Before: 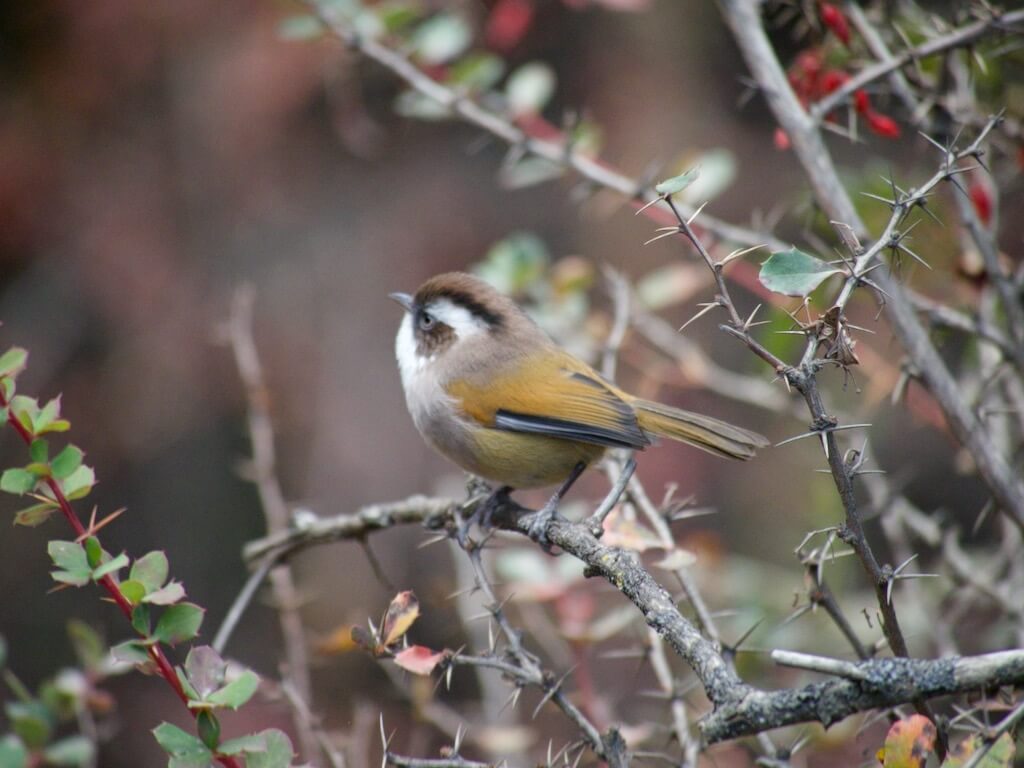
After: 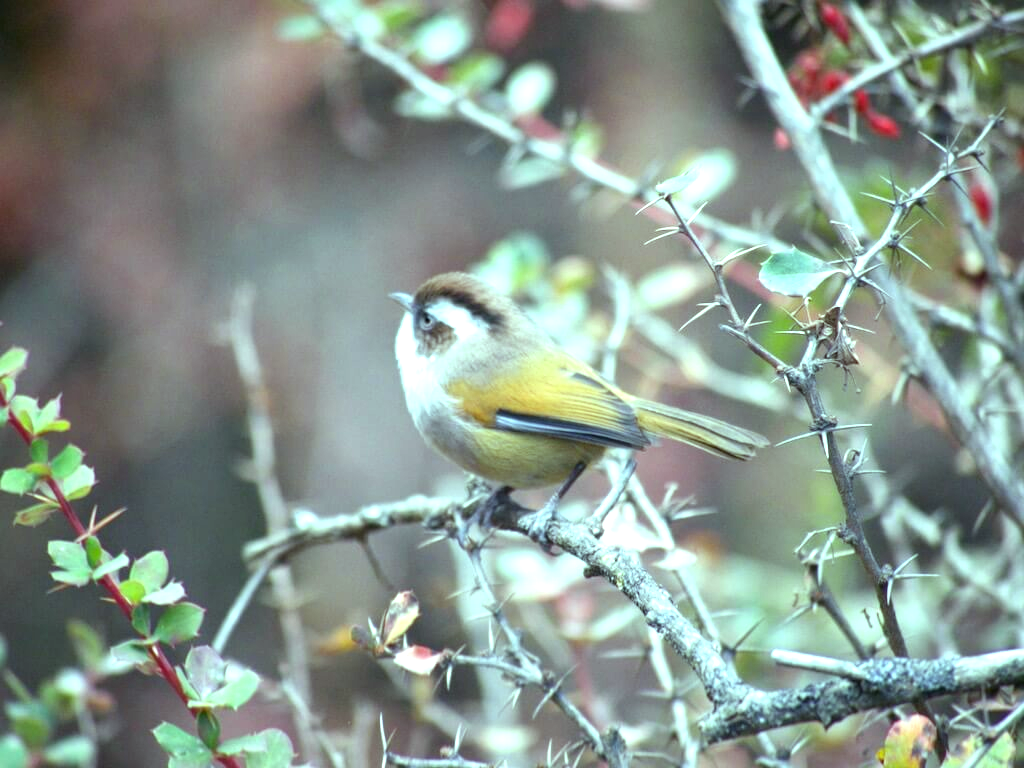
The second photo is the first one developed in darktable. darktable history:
color balance: mode lift, gamma, gain (sRGB), lift [0.997, 0.979, 1.021, 1.011], gamma [1, 1.084, 0.916, 0.998], gain [1, 0.87, 1.13, 1.101], contrast 4.55%, contrast fulcrum 38.24%, output saturation 104.09%
exposure: exposure 1 EV, compensate highlight preservation false
